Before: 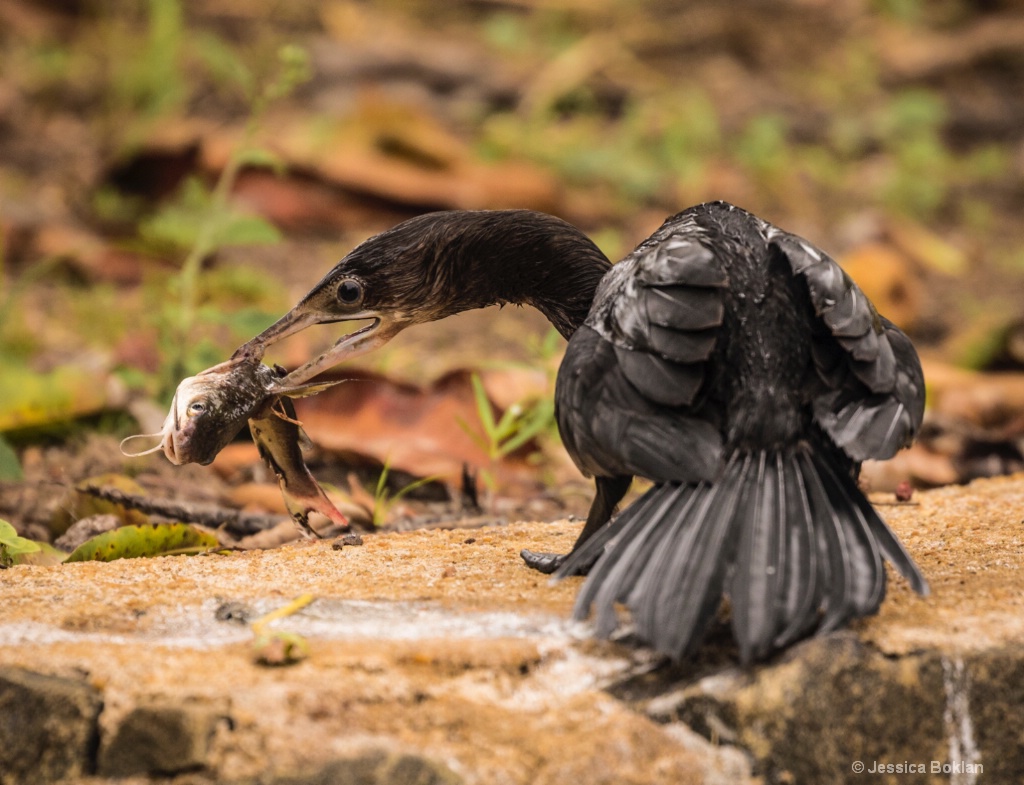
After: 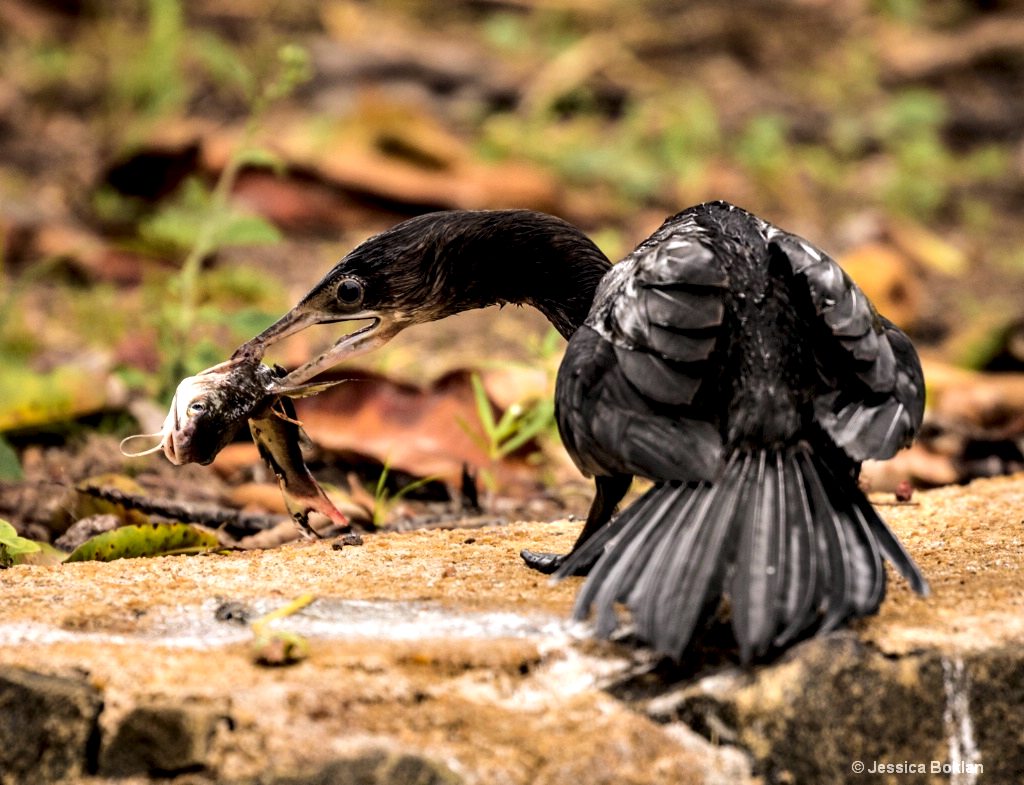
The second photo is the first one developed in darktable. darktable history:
contrast equalizer: y [[0.6 ×6], [0.55 ×6], [0 ×6], [0 ×6], [0 ×6]]
shadows and highlights: radius 337.11, shadows 28.68, soften with gaussian
